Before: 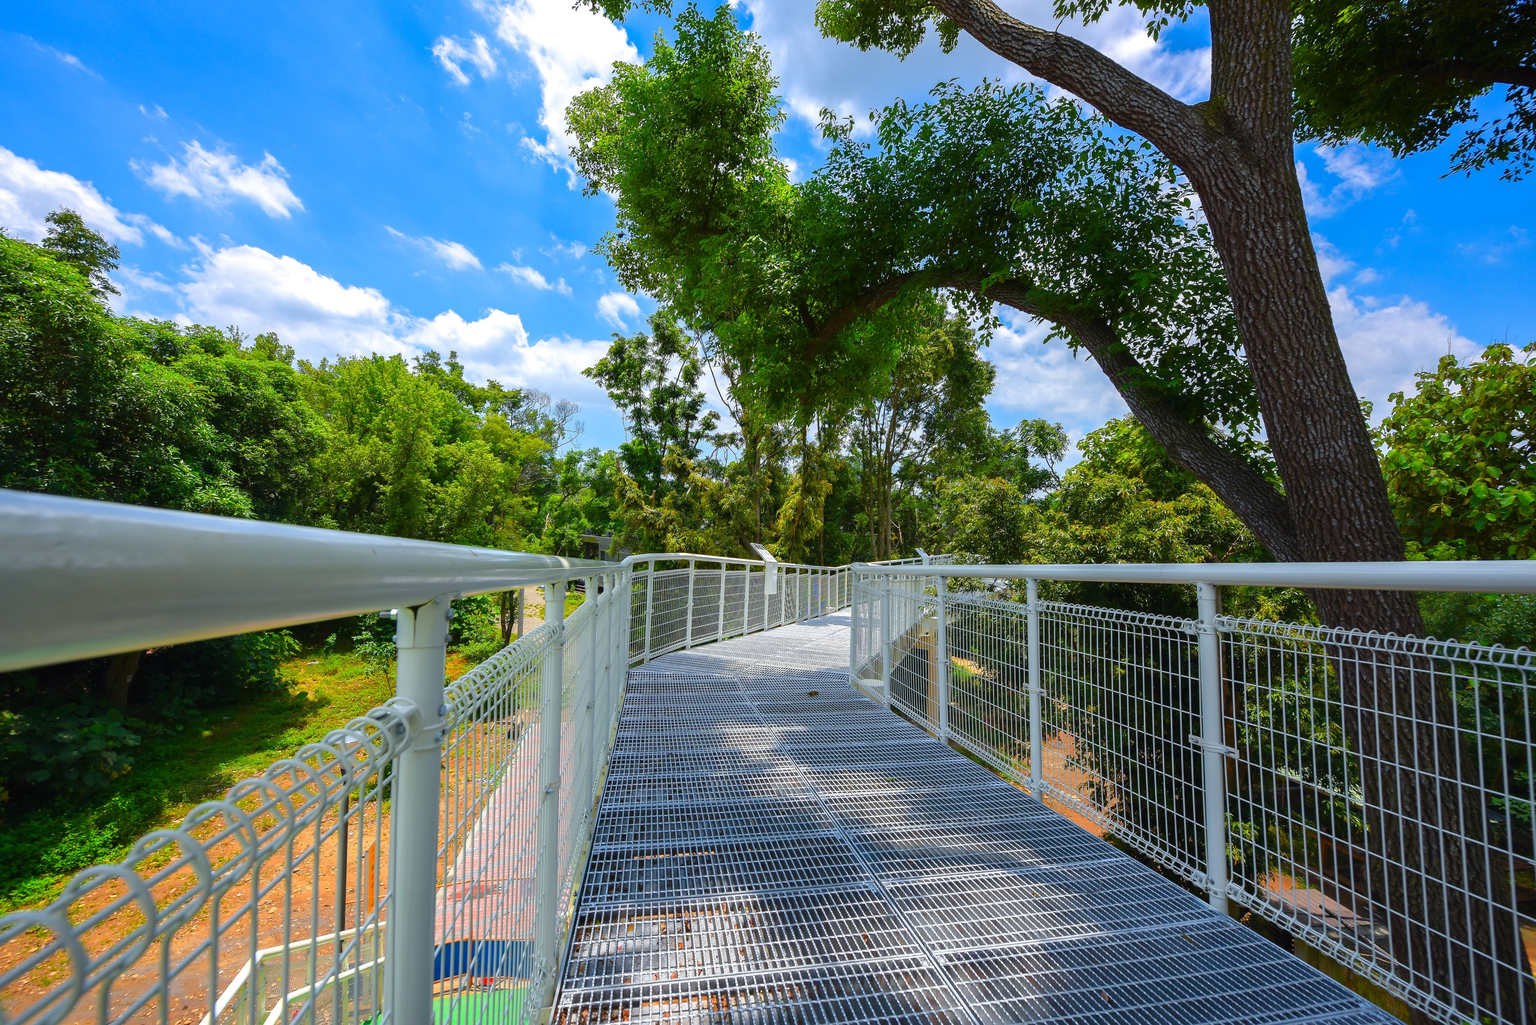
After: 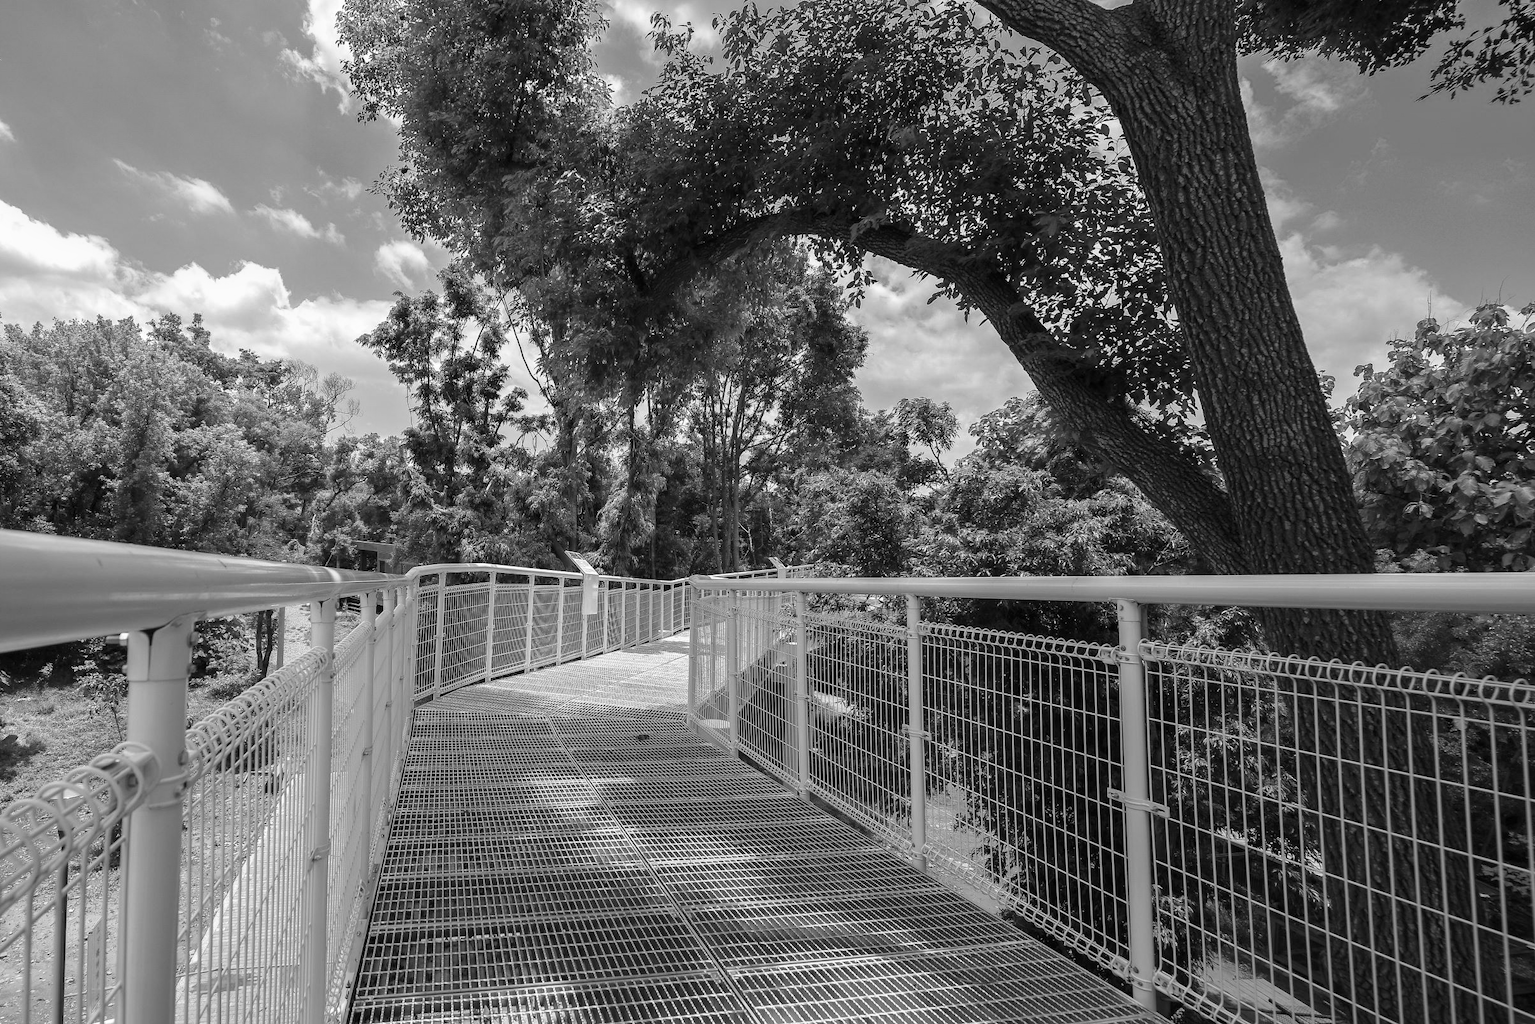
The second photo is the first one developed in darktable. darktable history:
crop: left 19.159%, top 9.58%, bottom 9.58%
monochrome: a -74.22, b 78.2
local contrast: highlights 100%, shadows 100%, detail 120%, midtone range 0.2
exposure: exposure 0.131 EV, compensate highlight preservation false
white balance: emerald 1
color calibration: illuminant same as pipeline (D50), adaptation none (bypass)
